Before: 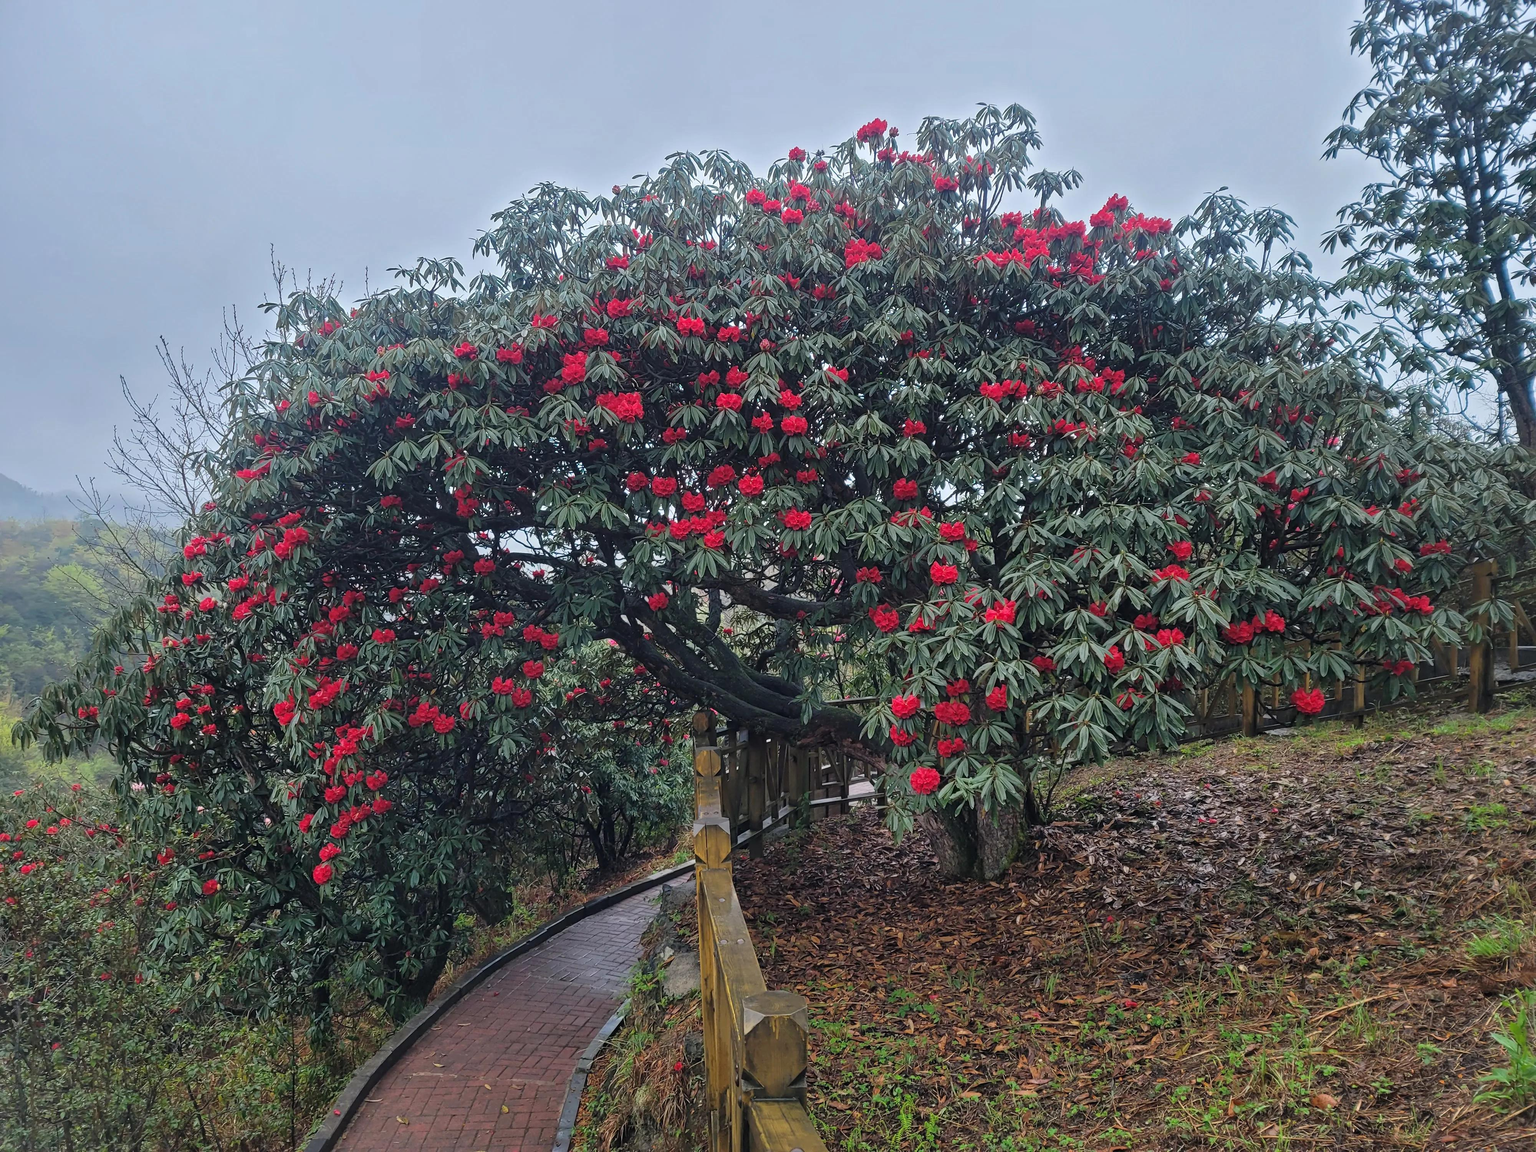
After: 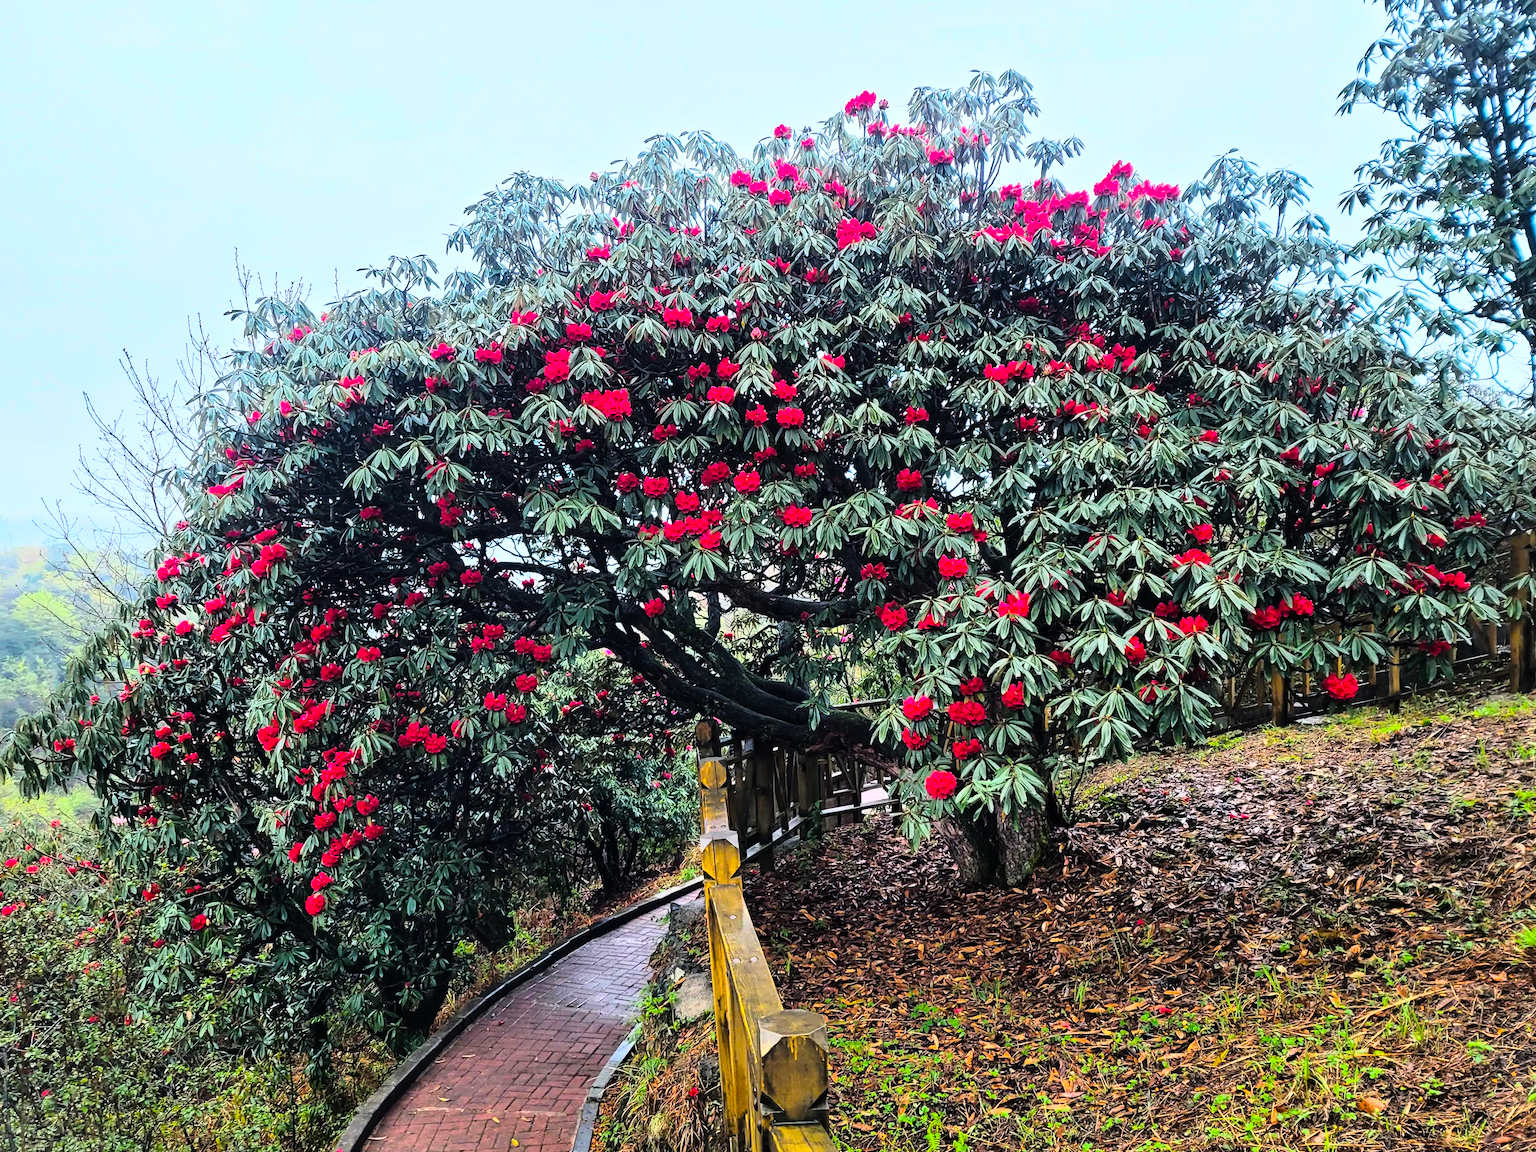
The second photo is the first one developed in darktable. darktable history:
color balance rgb: linear chroma grading › global chroma 15%, perceptual saturation grading › global saturation 30%
rgb curve: curves: ch0 [(0, 0) (0.21, 0.15) (0.24, 0.21) (0.5, 0.75) (0.75, 0.96) (0.89, 0.99) (1, 1)]; ch1 [(0, 0.02) (0.21, 0.13) (0.25, 0.2) (0.5, 0.67) (0.75, 0.9) (0.89, 0.97) (1, 1)]; ch2 [(0, 0.02) (0.21, 0.13) (0.25, 0.2) (0.5, 0.67) (0.75, 0.9) (0.89, 0.97) (1, 1)], compensate middle gray true
rotate and perspective: rotation -2.12°, lens shift (vertical) 0.009, lens shift (horizontal) -0.008, automatic cropping original format, crop left 0.036, crop right 0.964, crop top 0.05, crop bottom 0.959
